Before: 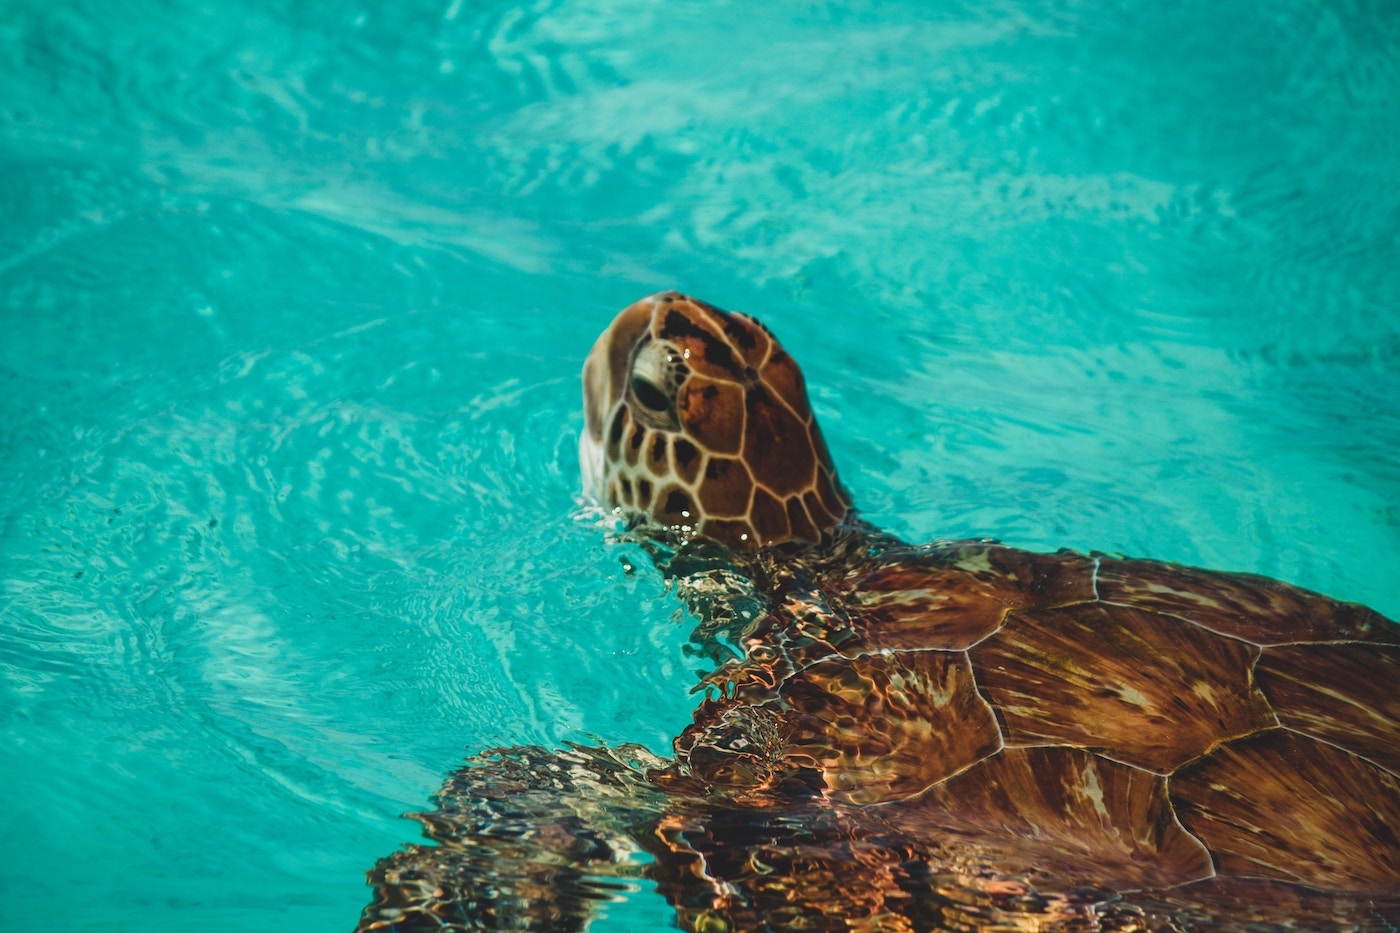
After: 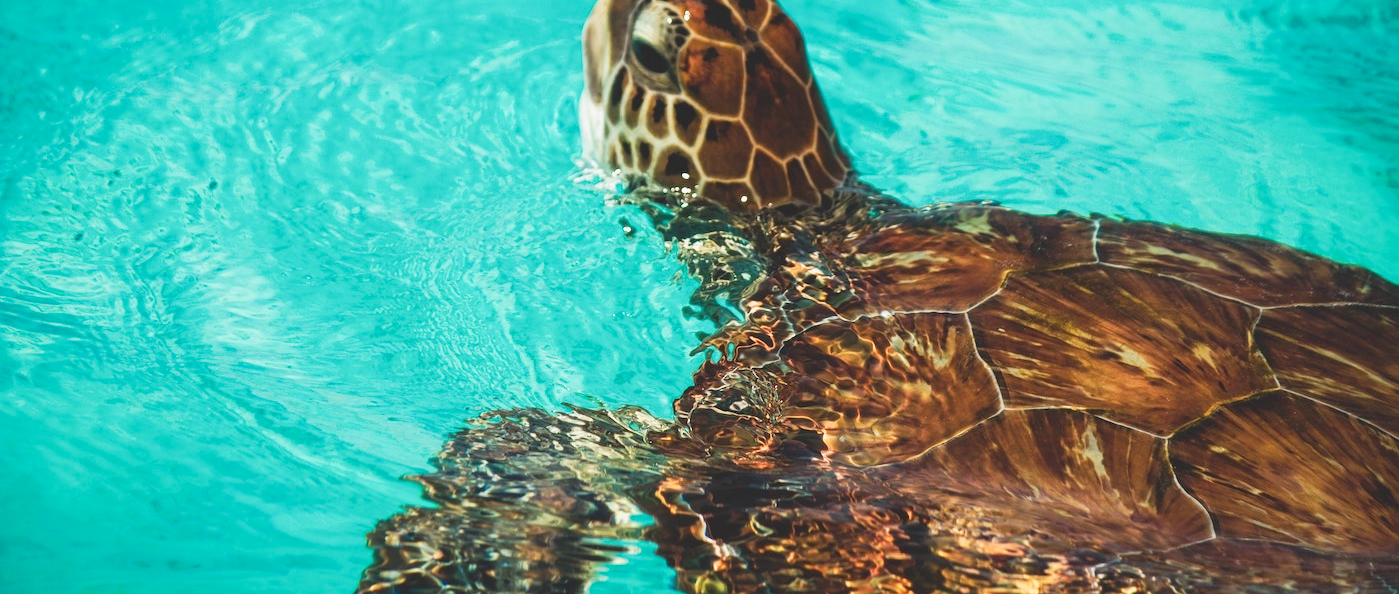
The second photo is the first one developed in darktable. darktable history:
tone curve: curves: ch0 [(0.003, 0.029) (0.188, 0.252) (0.46, 0.56) (0.608, 0.748) (0.871, 0.955) (1, 1)]; ch1 [(0, 0) (0.35, 0.356) (0.45, 0.453) (0.508, 0.515) (0.618, 0.634) (1, 1)]; ch2 [(0, 0) (0.456, 0.469) (0.5, 0.5) (0.634, 0.625) (1, 1)], preserve colors none
crop and rotate: top 36.334%
